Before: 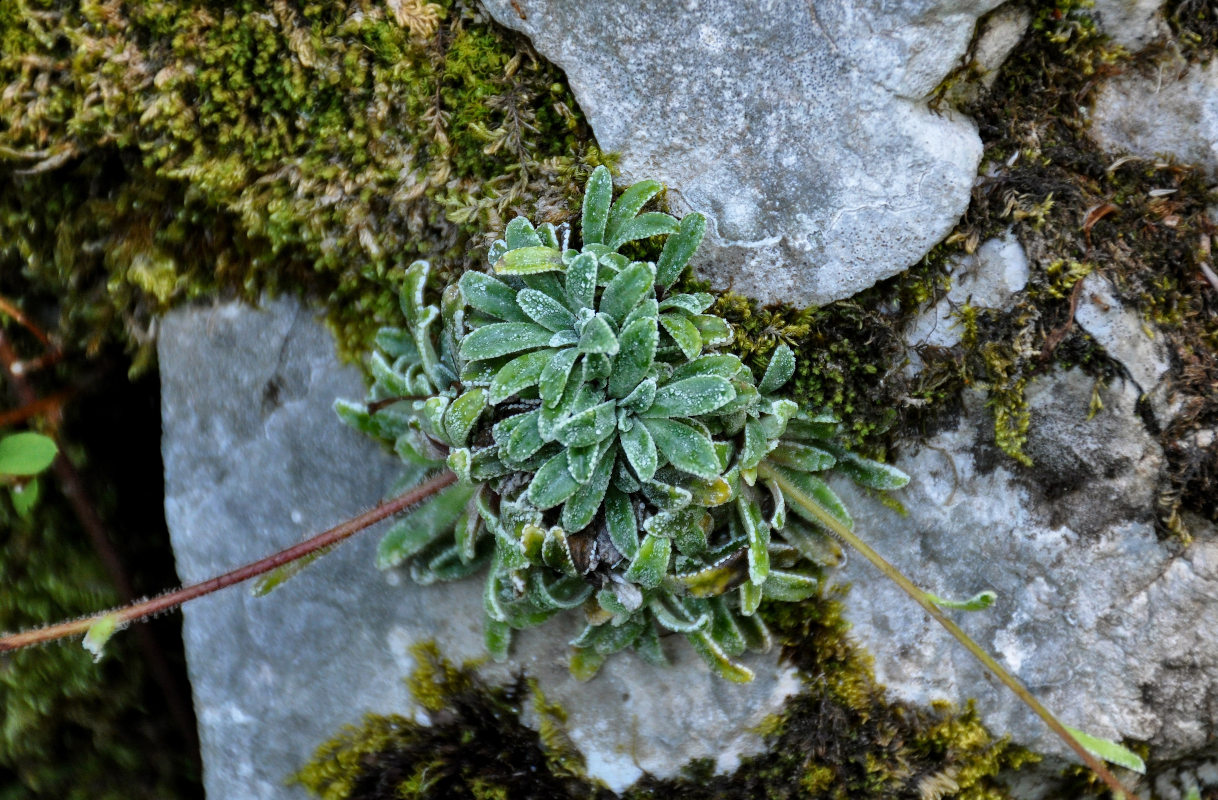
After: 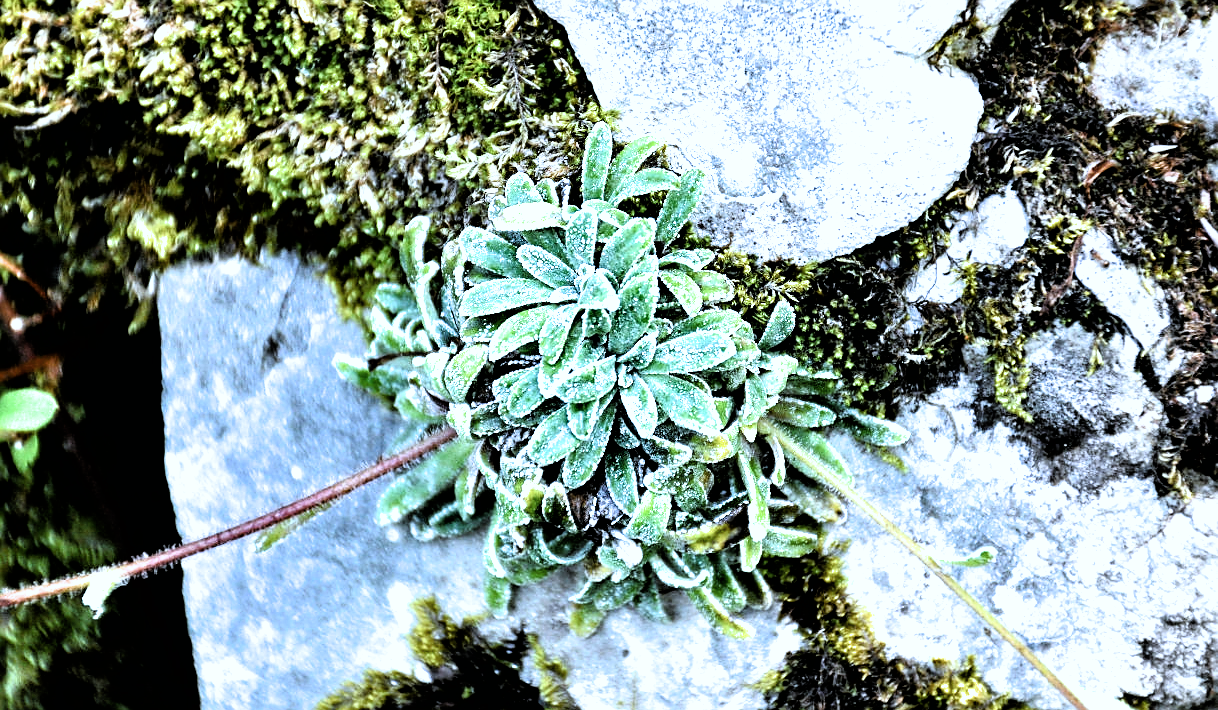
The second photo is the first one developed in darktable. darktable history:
sharpen: on, module defaults
color correction: highlights a* -0.772, highlights b* -8.92
exposure: black level correction 0.001, exposure 1.3 EV, compensate highlight preservation false
white balance: red 0.924, blue 1.095
filmic rgb: black relative exposure -3.63 EV, white relative exposure 2.16 EV, hardness 3.62
crop and rotate: top 5.609%, bottom 5.609%
